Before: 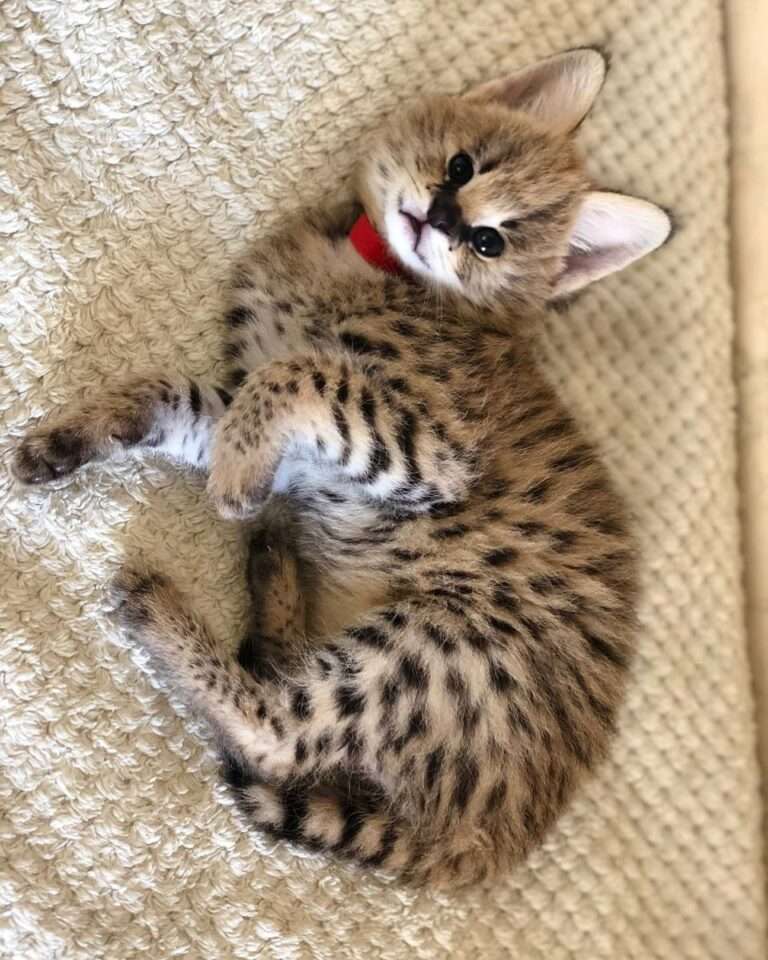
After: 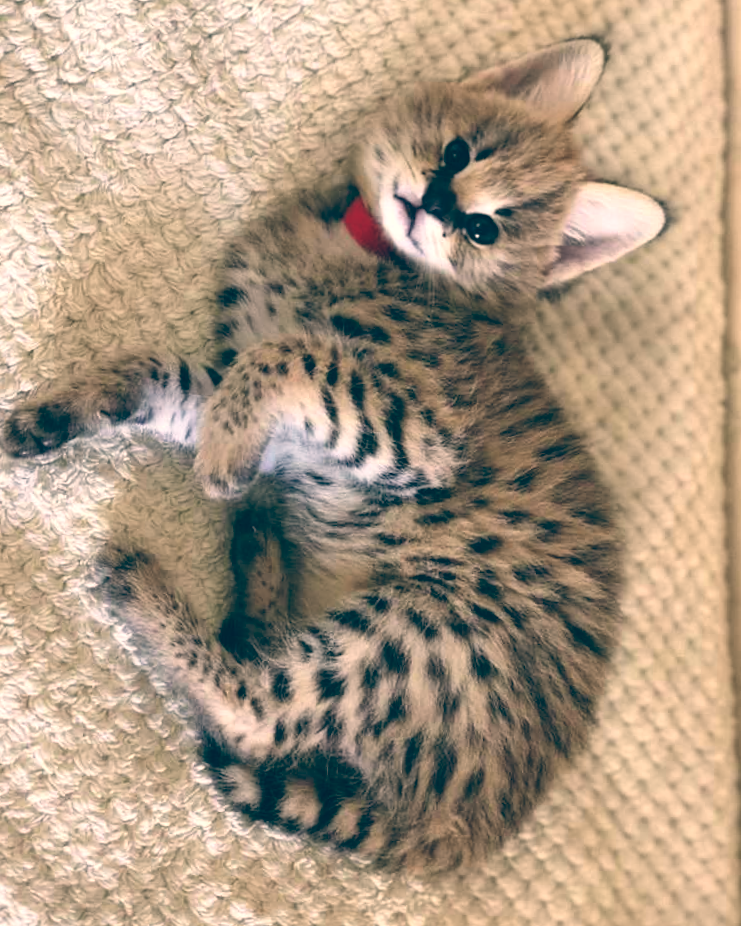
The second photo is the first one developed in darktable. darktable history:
color balance: lift [1.006, 0.985, 1.002, 1.015], gamma [1, 0.953, 1.008, 1.047], gain [1.076, 1.13, 1.004, 0.87]
crop and rotate: angle -1.69°
